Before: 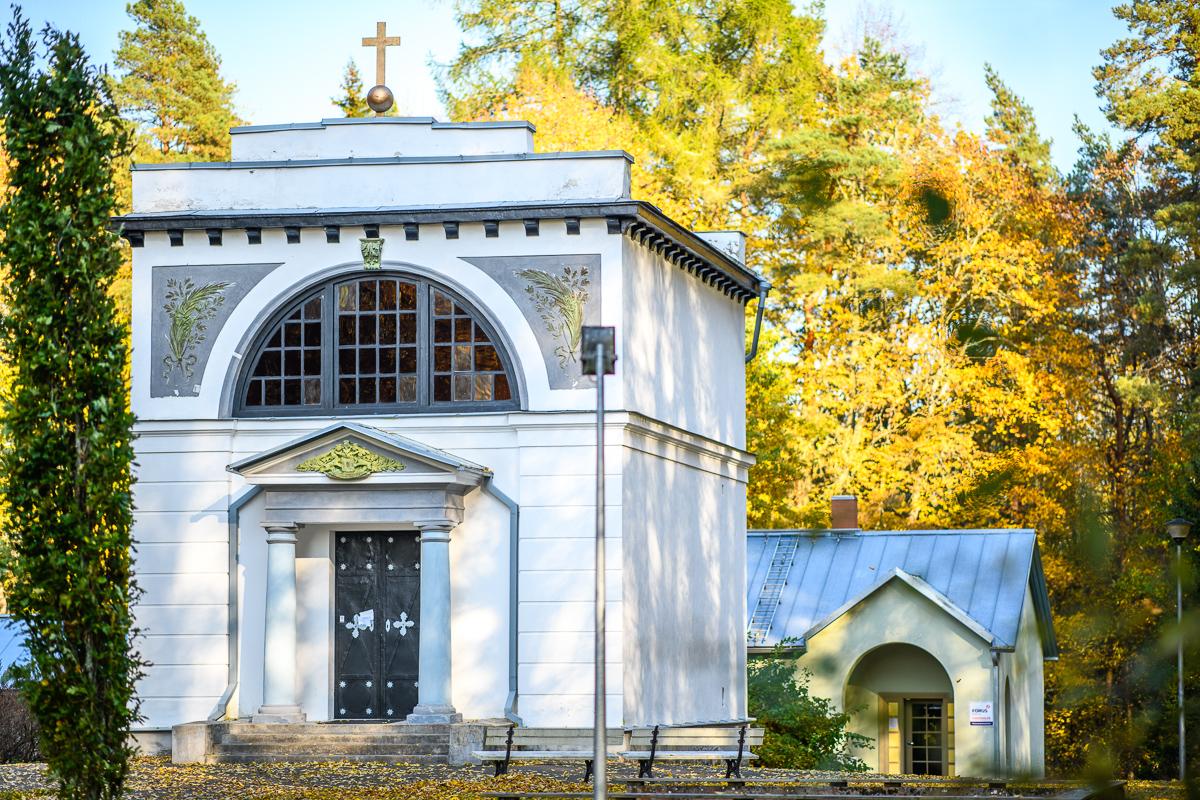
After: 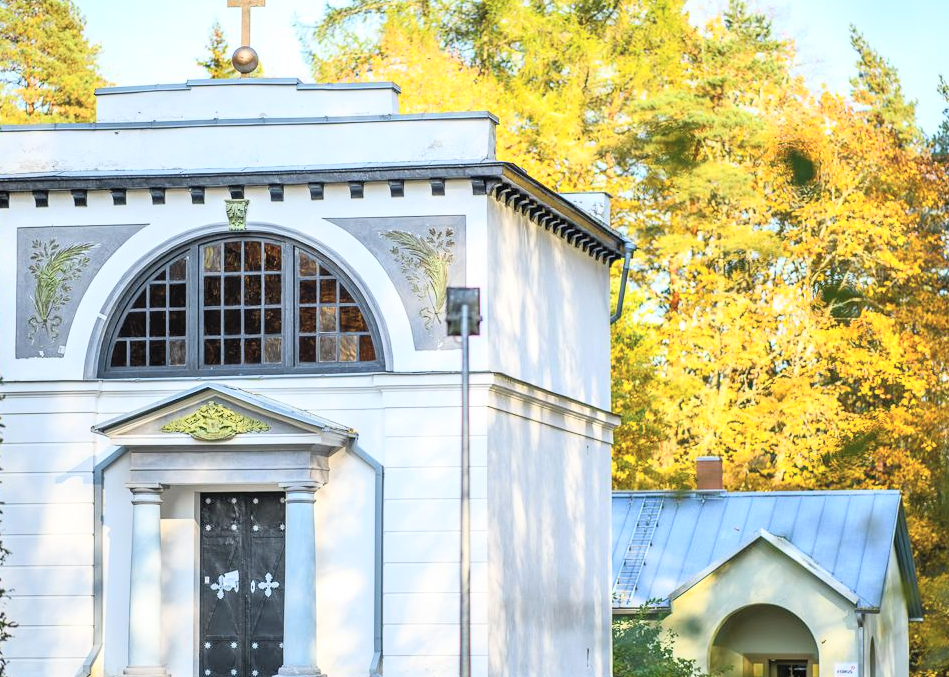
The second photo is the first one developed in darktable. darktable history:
crop: left 11.304%, top 4.985%, right 9.577%, bottom 10.328%
contrast brightness saturation: contrast 0.139, brightness 0.205
